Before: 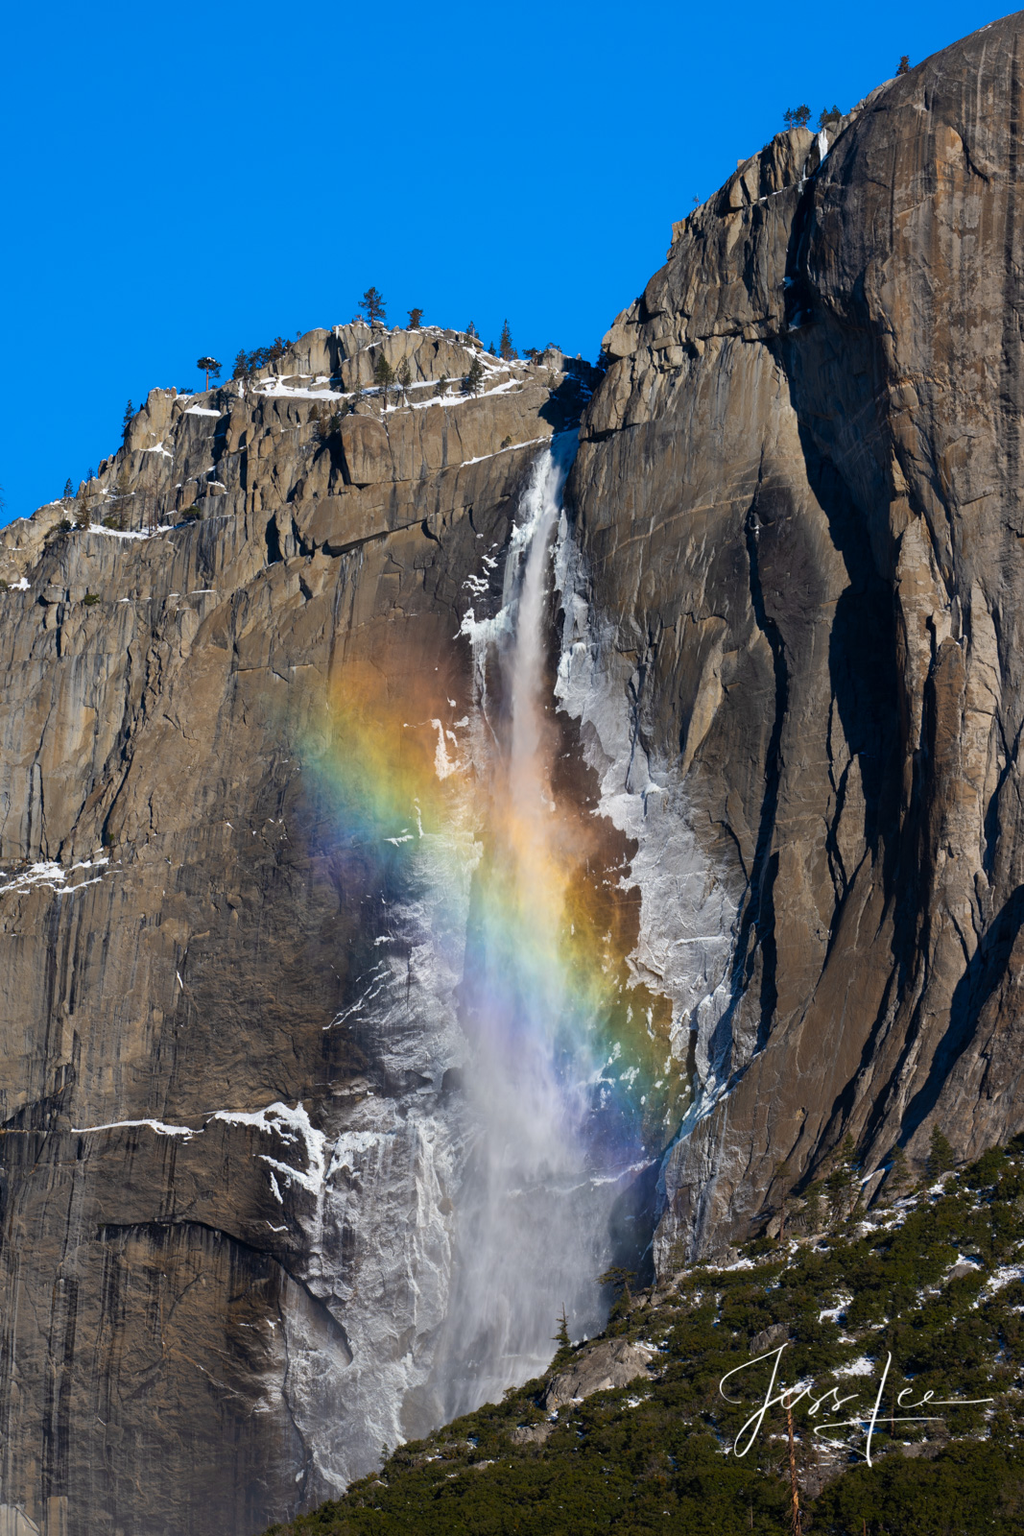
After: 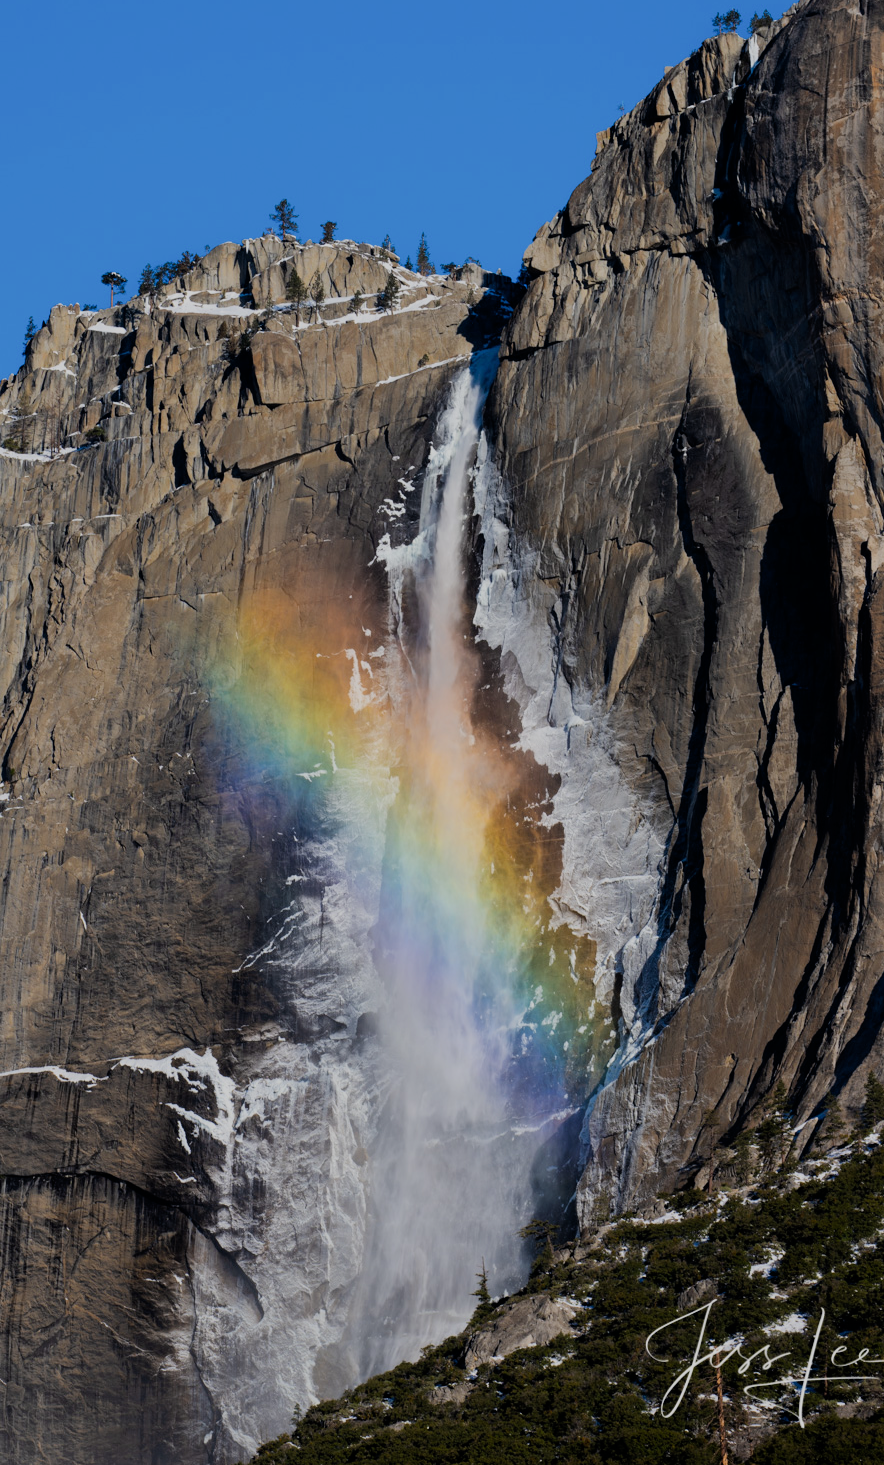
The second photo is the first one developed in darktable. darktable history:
crop: left 9.835%, top 6.311%, right 7.229%, bottom 2.121%
filmic rgb: black relative exposure -7.18 EV, white relative exposure 5.34 EV, hardness 3.02
